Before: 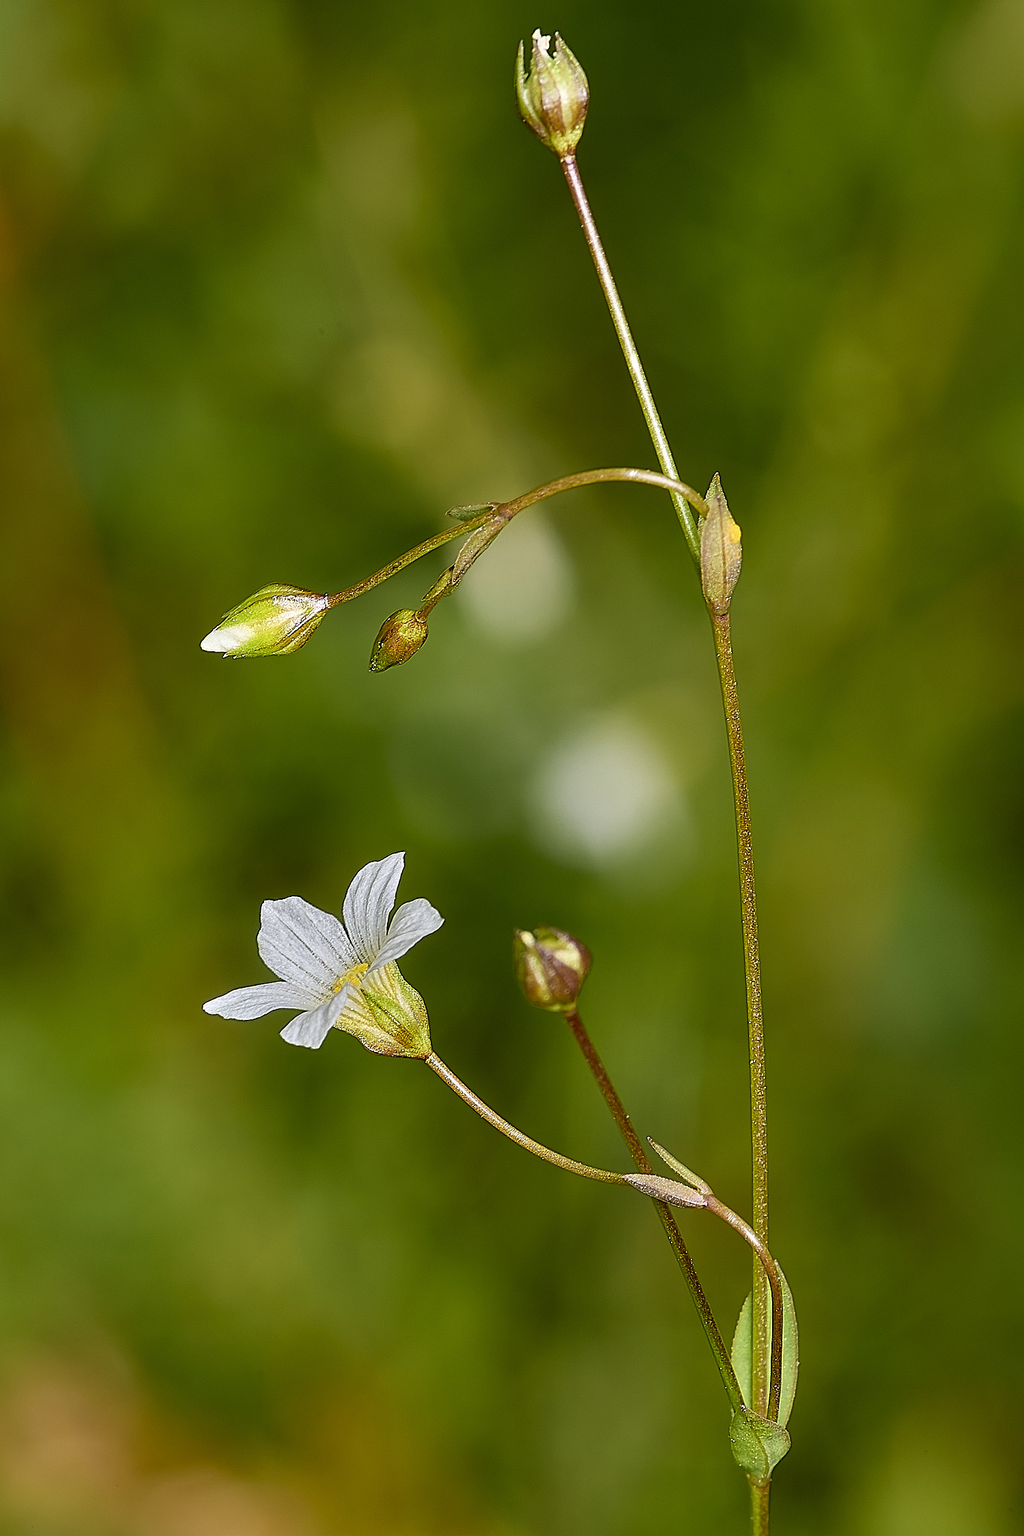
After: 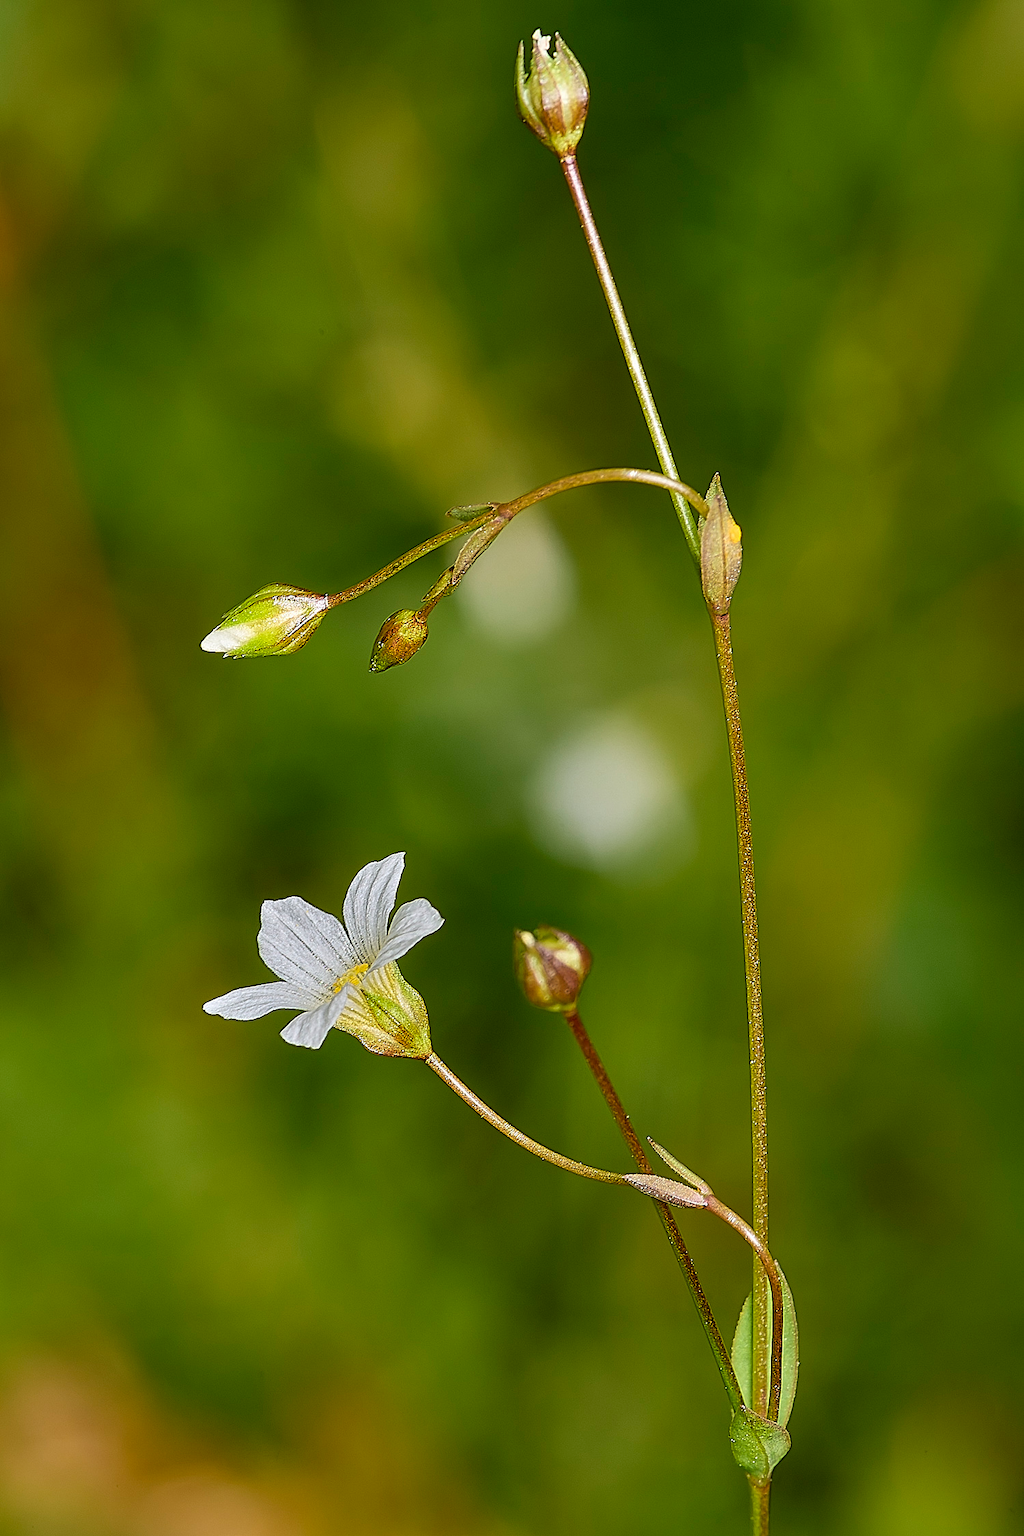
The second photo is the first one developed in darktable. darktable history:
shadows and highlights: shadows 25.76, highlights -24.06
